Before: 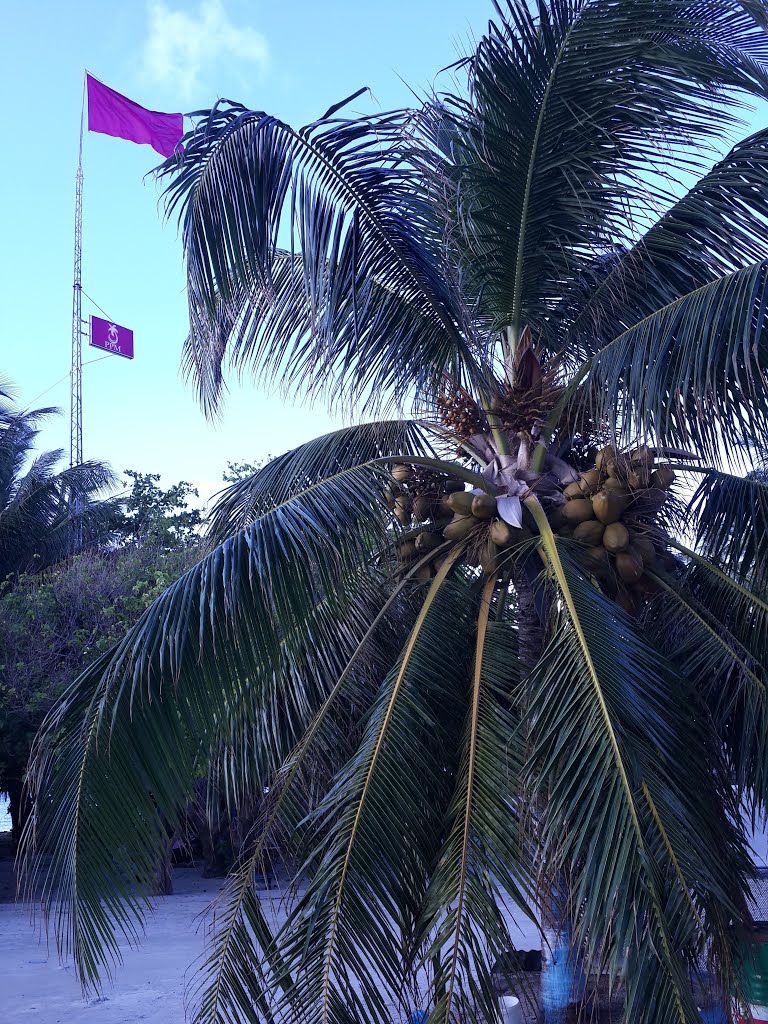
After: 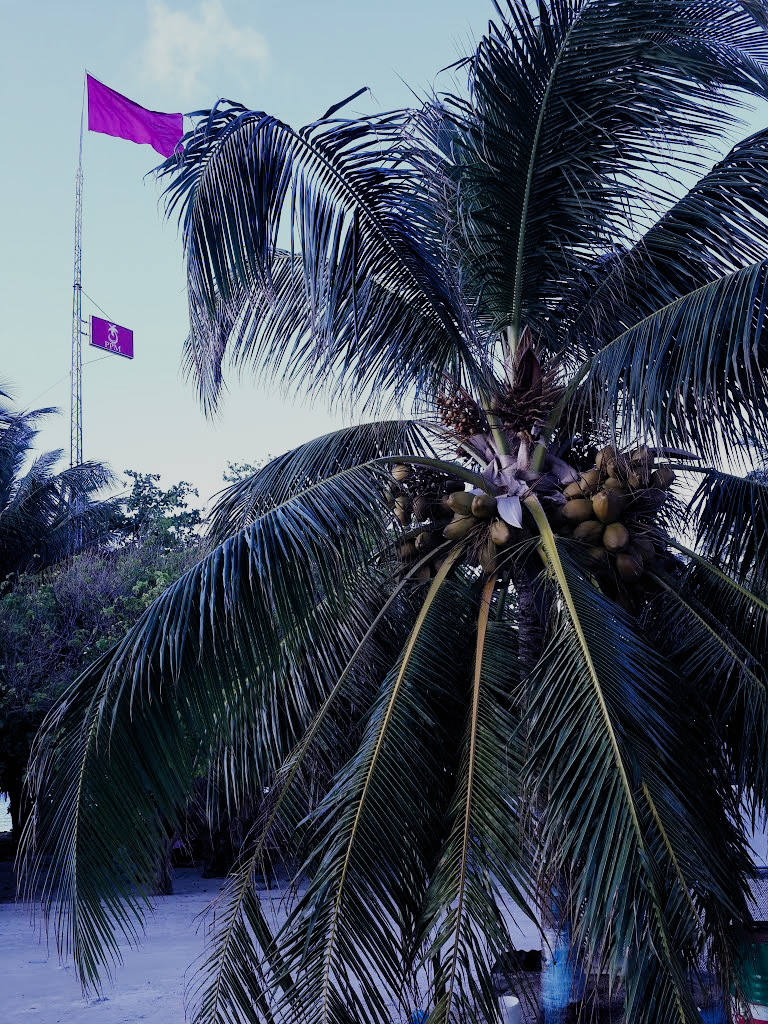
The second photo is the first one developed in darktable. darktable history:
filmic rgb: black relative exposure -7.65 EV, white relative exposure 4.56 EV, hardness 3.61, contrast 1.059, preserve chrominance no, color science v3 (2019), use custom middle-gray values true
